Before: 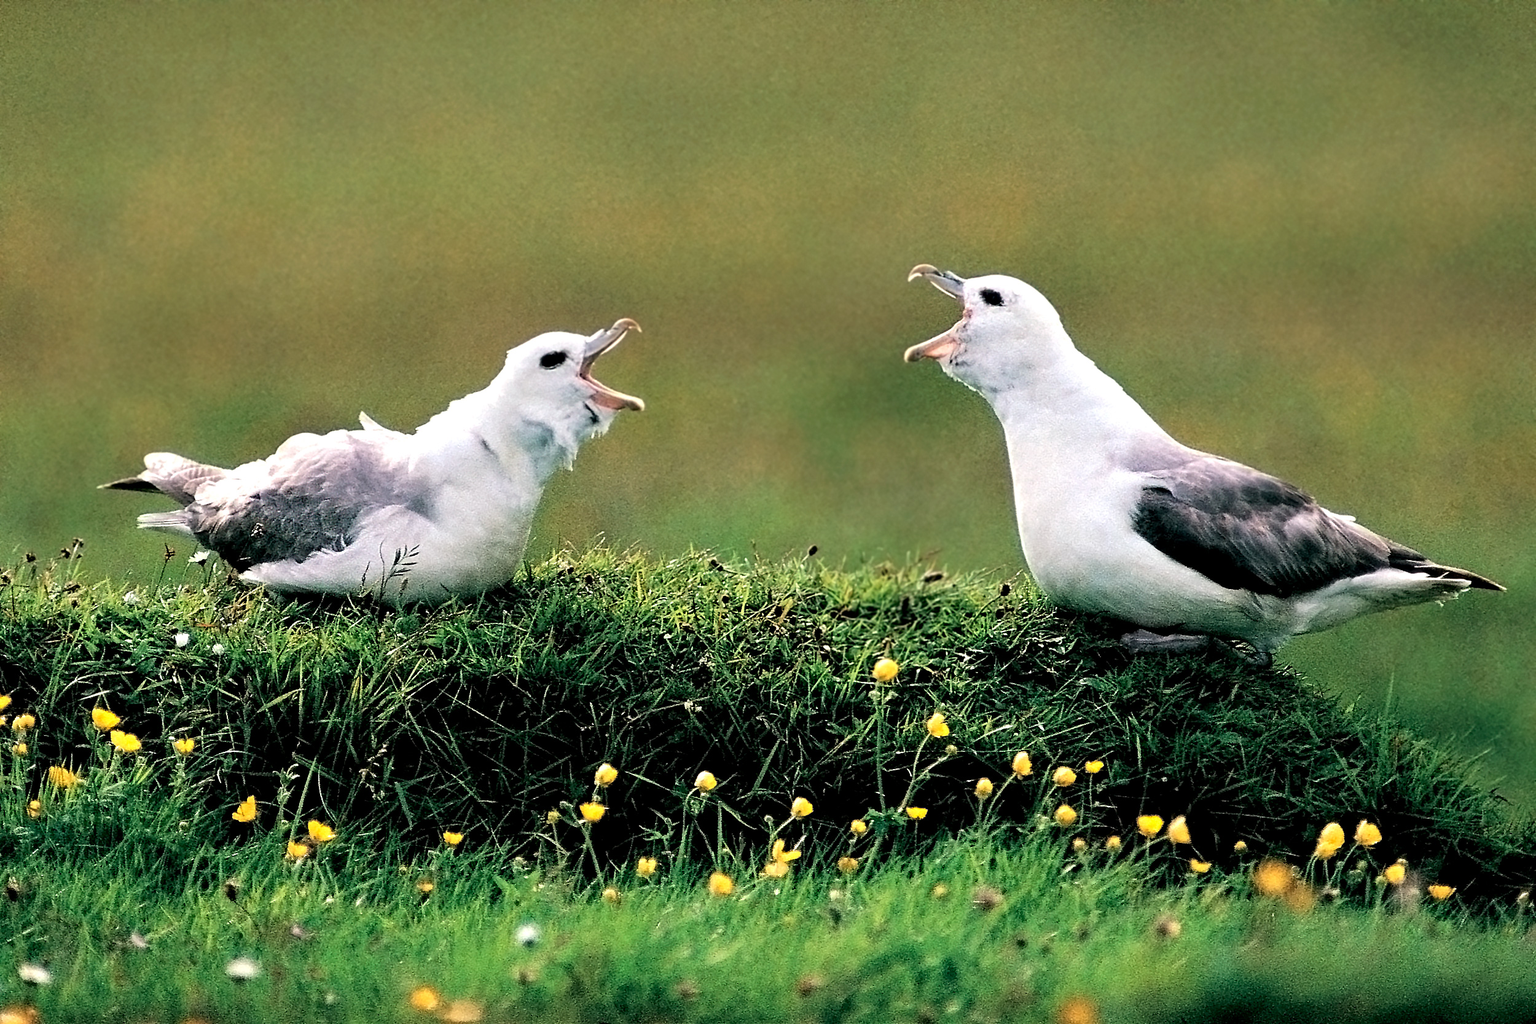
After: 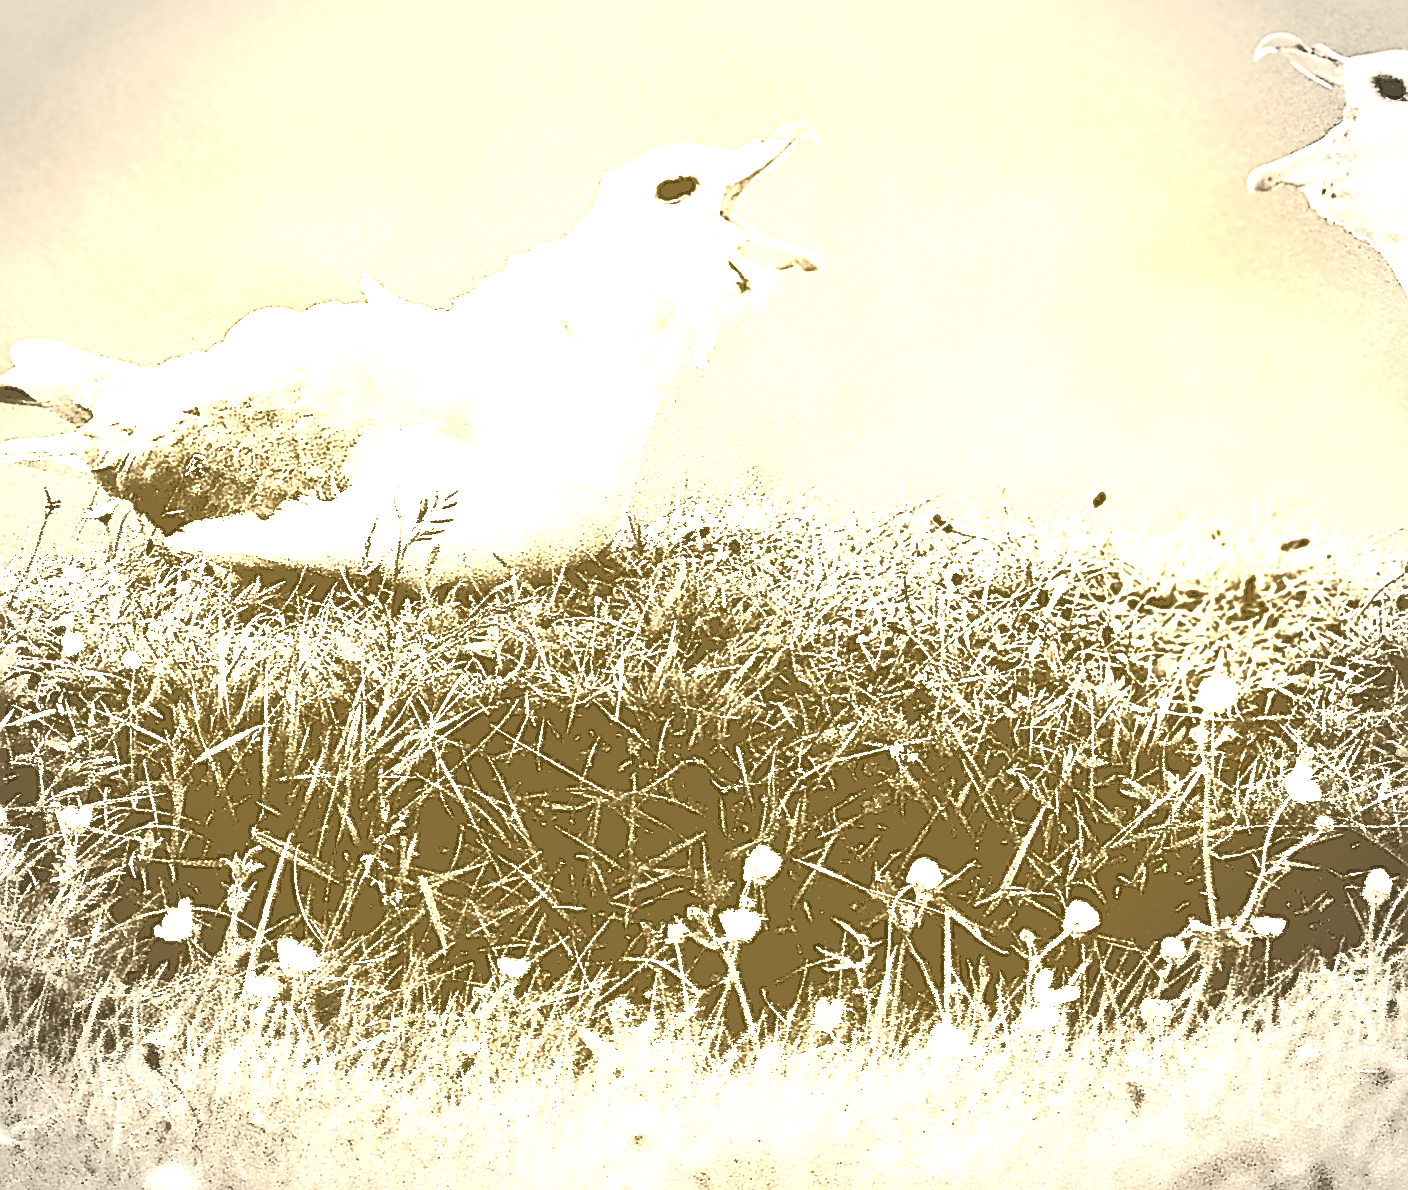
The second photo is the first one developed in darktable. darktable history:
vignetting: automatic ratio true
crop: left 8.966%, top 23.852%, right 34.699%, bottom 4.703%
levels: levels [0, 0.492, 0.984]
tone curve: curves: ch0 [(0, 0) (0.003, 0.169) (0.011, 0.169) (0.025, 0.169) (0.044, 0.173) (0.069, 0.178) (0.1, 0.183) (0.136, 0.185) (0.177, 0.197) (0.224, 0.227) (0.277, 0.292) (0.335, 0.391) (0.399, 0.491) (0.468, 0.592) (0.543, 0.672) (0.623, 0.734) (0.709, 0.785) (0.801, 0.844) (0.898, 0.893) (1, 1)], preserve colors none
exposure: black level correction -0.001, exposure 0.9 EV, compensate exposure bias true, compensate highlight preservation false
sharpen: on, module defaults
contrast brightness saturation: contrast 0.2, brightness 0.16, saturation 0.22
colorize: hue 36°, source mix 100%
